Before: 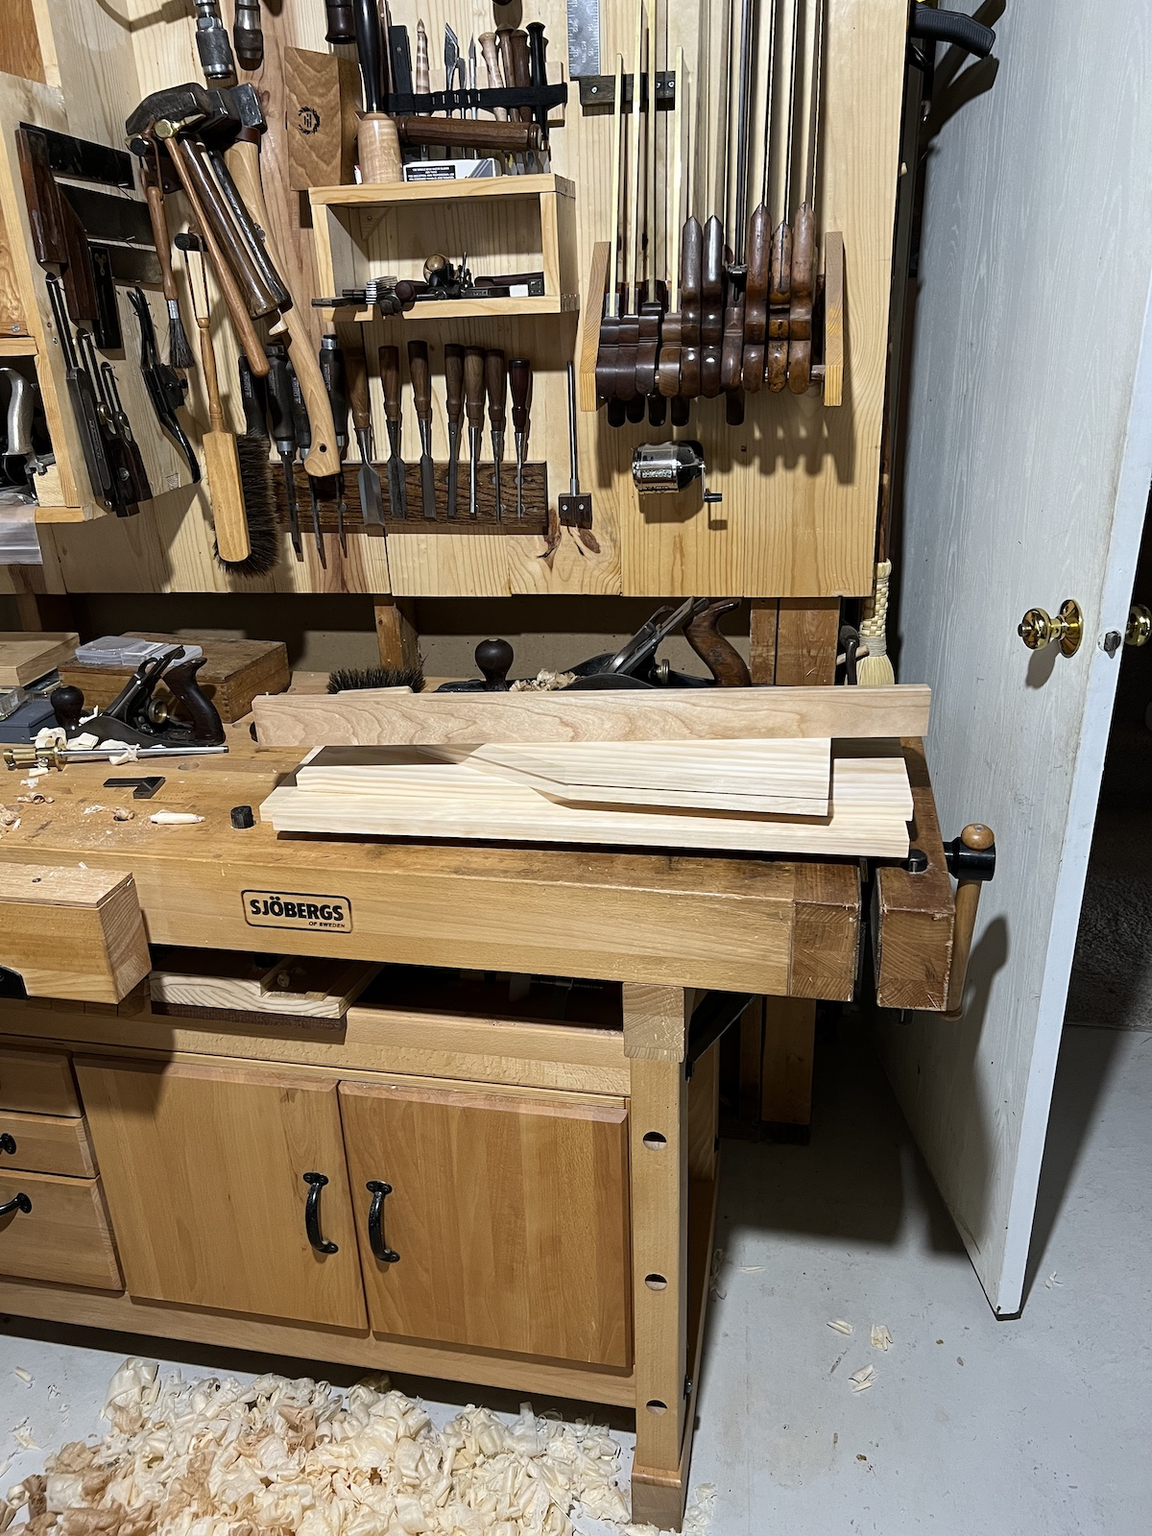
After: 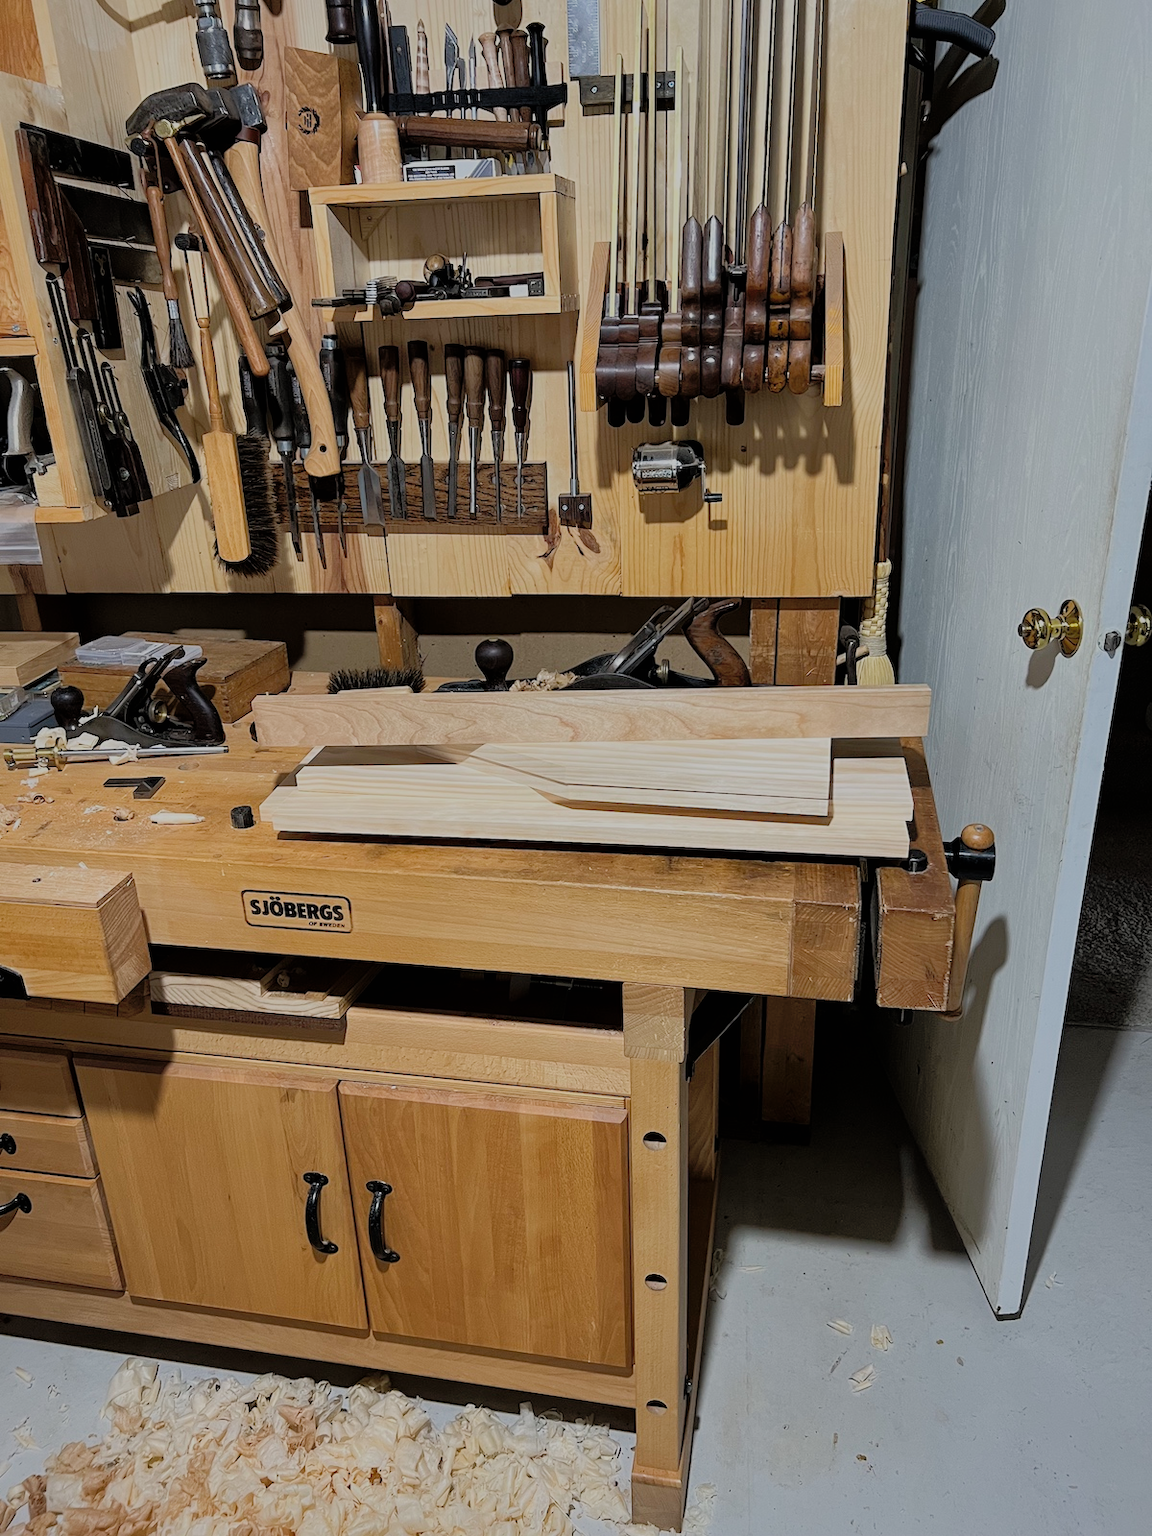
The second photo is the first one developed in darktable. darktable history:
shadows and highlights: shadows 60, highlights -60
filmic rgb: black relative exposure -7.65 EV, white relative exposure 4.56 EV, hardness 3.61
